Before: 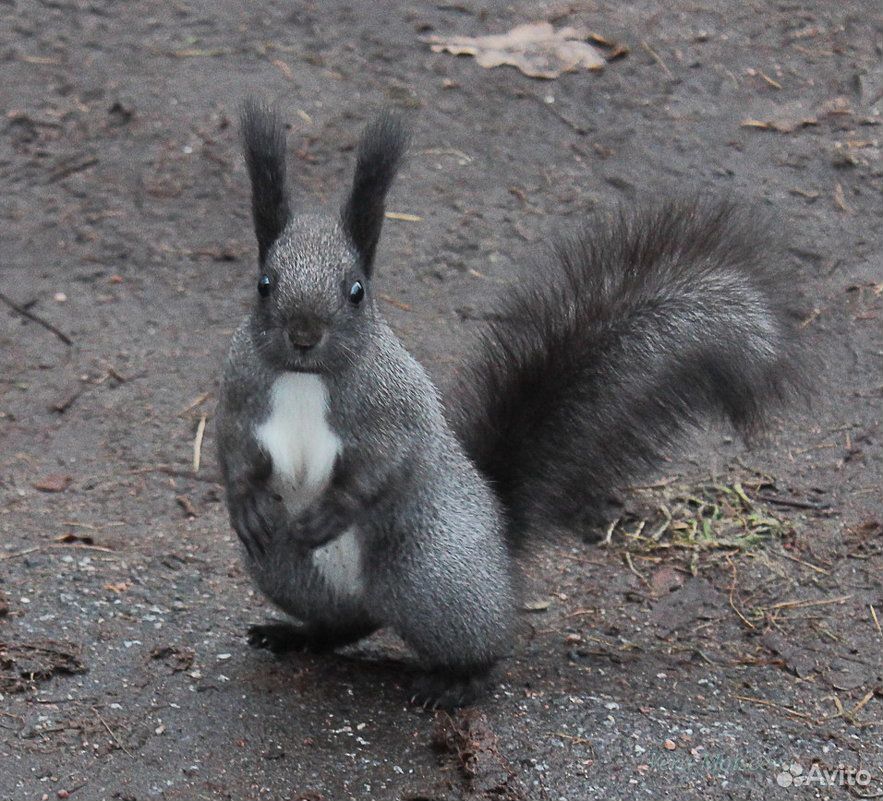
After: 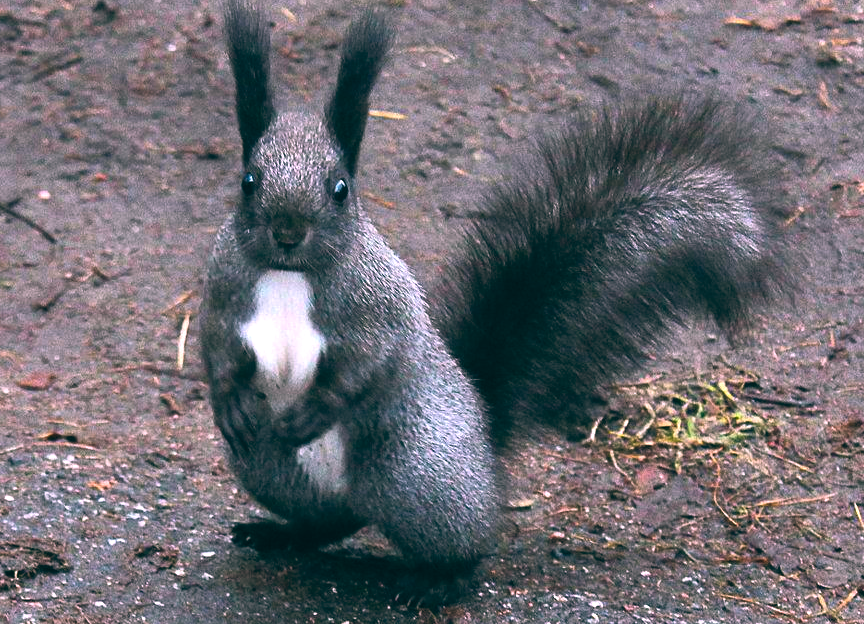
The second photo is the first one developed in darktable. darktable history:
exposure: black level correction 0, exposure 1 EV, compensate exposure bias true, compensate highlight preservation false
color balance rgb: perceptual saturation grading › global saturation 40%, global vibrance 15%
color balance: lift [1.016, 0.983, 1, 1.017], gamma [0.78, 1.018, 1.043, 0.957], gain [0.786, 1.063, 0.937, 1.017], input saturation 118.26%, contrast 13.43%, contrast fulcrum 21.62%, output saturation 82.76%
crop and rotate: left 1.814%, top 12.818%, right 0.25%, bottom 9.225%
